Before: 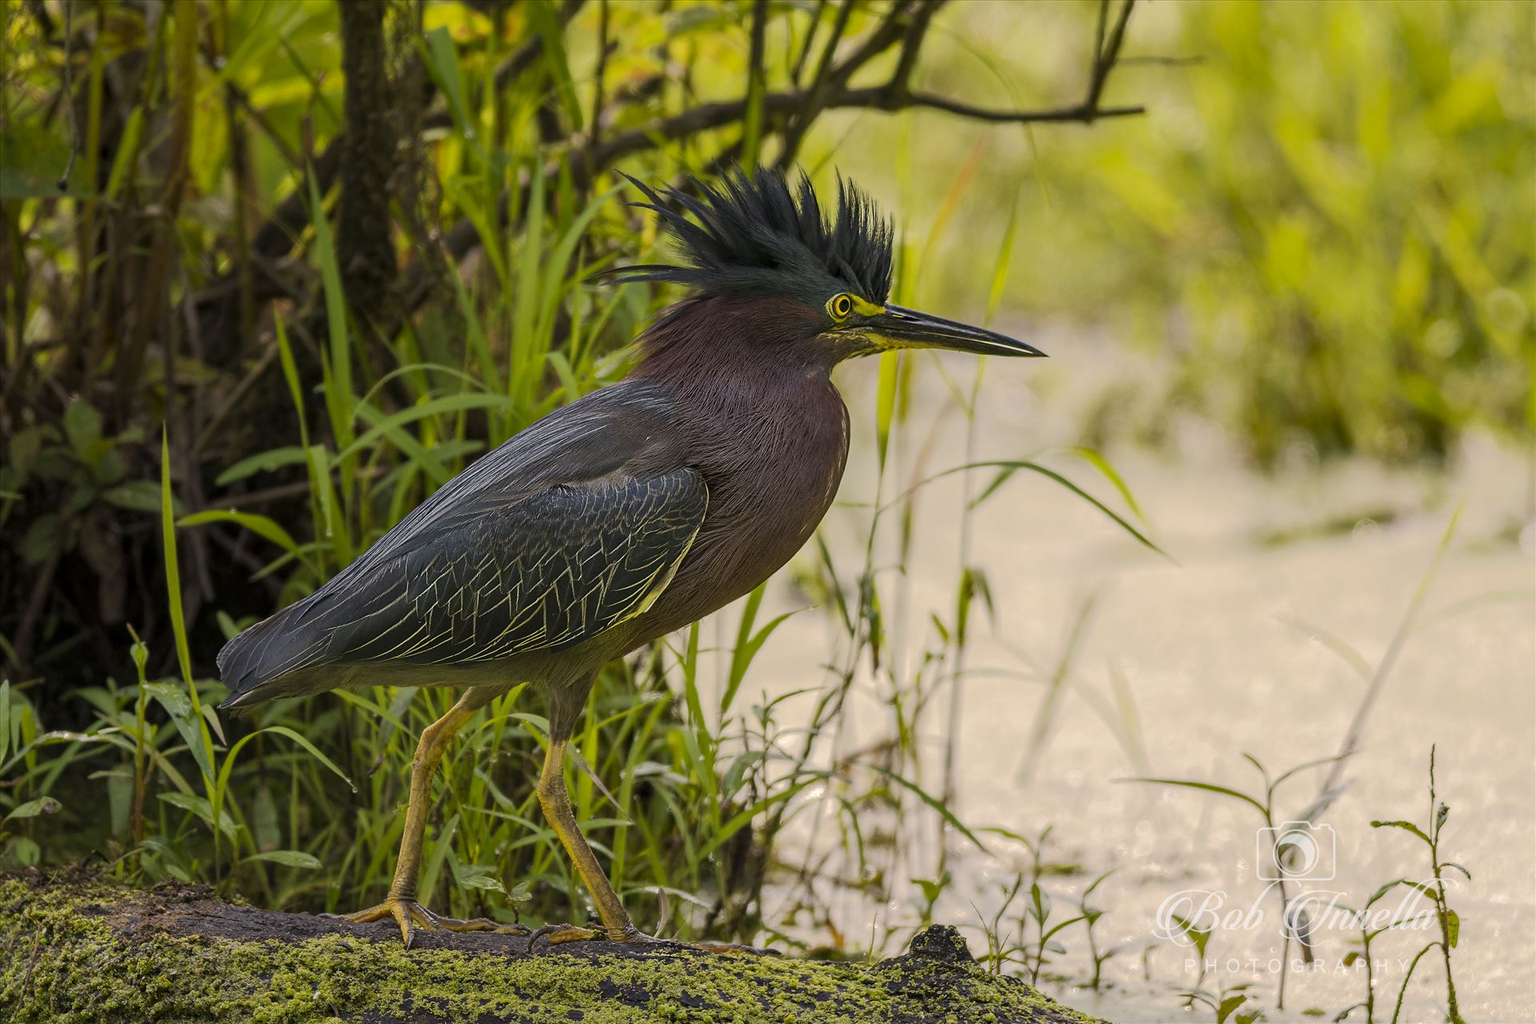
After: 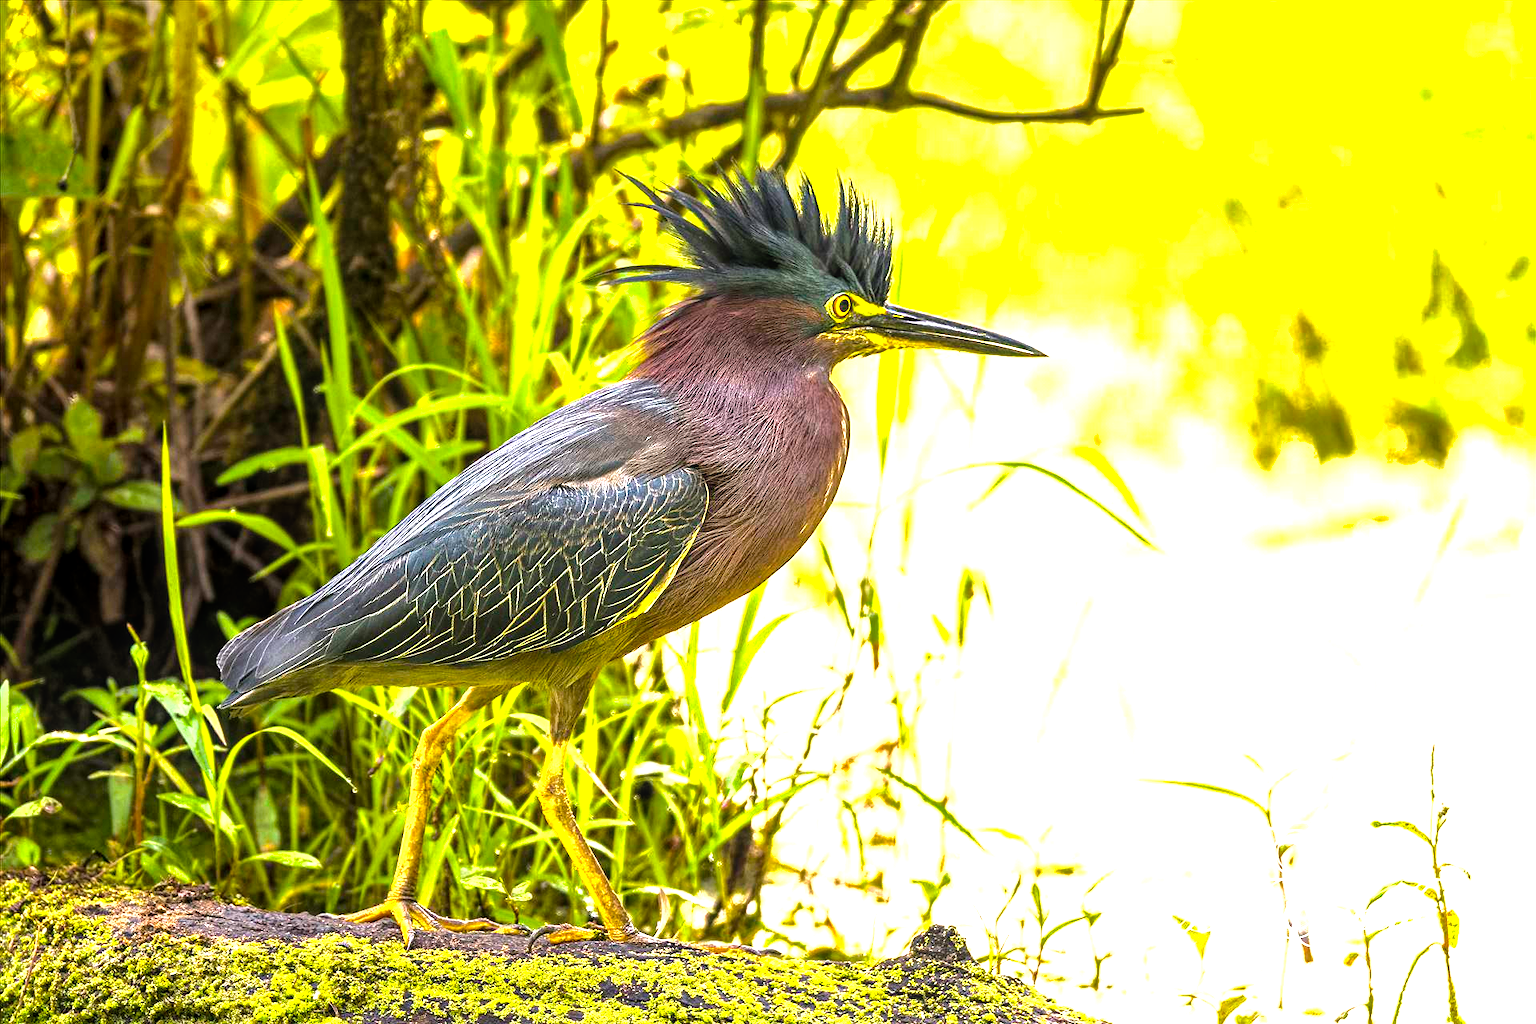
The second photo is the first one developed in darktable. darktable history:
exposure: black level correction 0, exposure 1.471 EV, compensate highlight preservation false
color calibration: illuminant same as pipeline (D50), adaptation XYZ, x 0.346, y 0.358, temperature 5008.11 K
local contrast: on, module defaults
color balance rgb: shadows lift › luminance -10.252%, linear chroma grading › global chroma 20.561%, perceptual saturation grading › global saturation 10.359%, perceptual brilliance grading › global brilliance 19.821%, contrast 14.973%
shadows and highlights: shadows 8.86, white point adjustment 1.07, highlights -39.25
